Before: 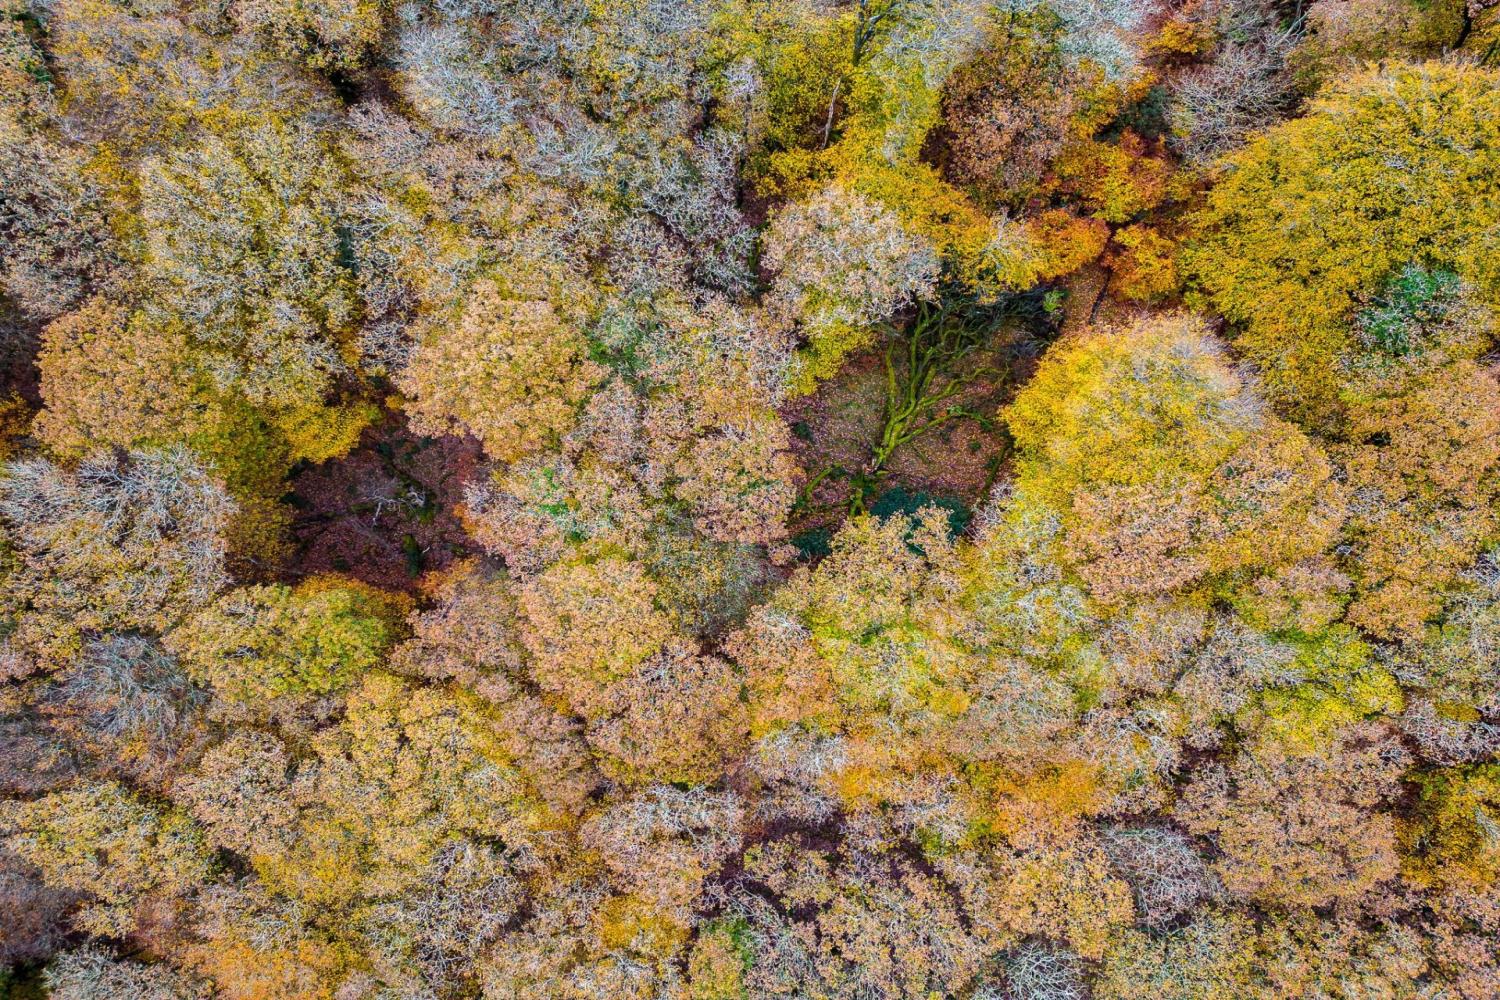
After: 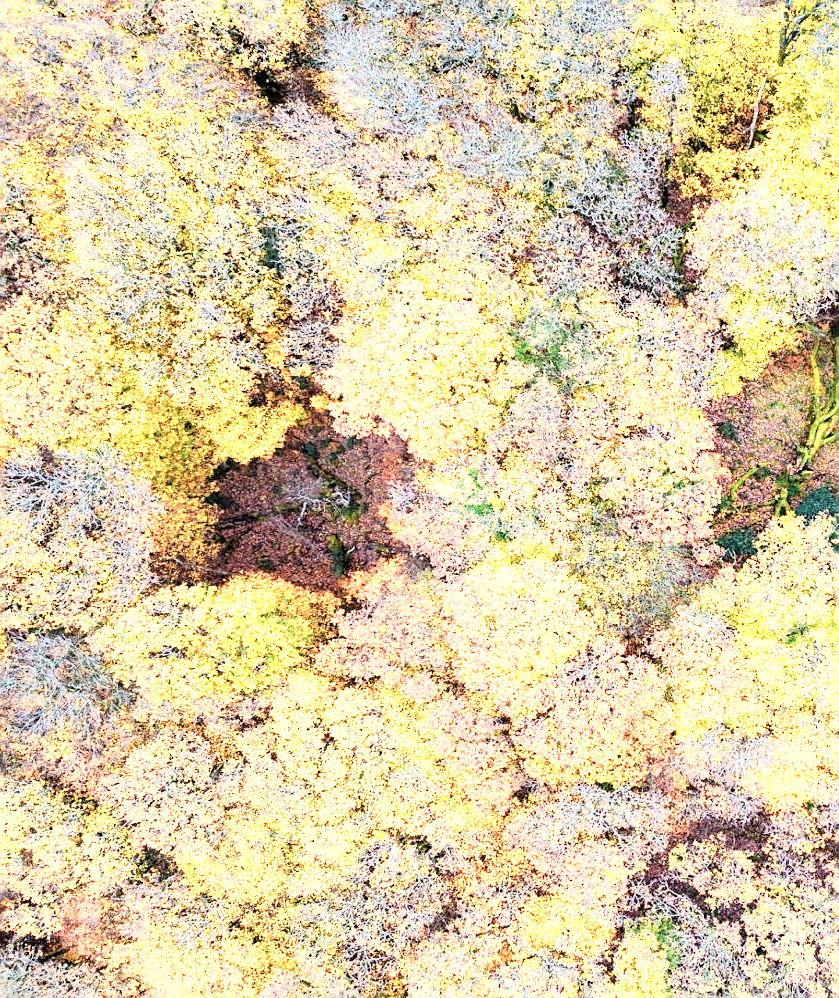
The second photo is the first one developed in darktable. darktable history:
crop: left 5.041%, right 38.976%
filmic rgb: black relative exposure -7.65 EV, white relative exposure 4.56 EV, hardness 3.61
color zones: curves: ch0 [(0.018, 0.548) (0.197, 0.654) (0.425, 0.447) (0.605, 0.658) (0.732, 0.579)]; ch1 [(0.105, 0.531) (0.224, 0.531) (0.386, 0.39) (0.618, 0.456) (0.732, 0.456) (0.956, 0.421)]; ch2 [(0.039, 0.583) (0.215, 0.465) (0.399, 0.544) (0.465, 0.548) (0.614, 0.447) (0.724, 0.43) (0.882, 0.623) (0.956, 0.632)]
exposure: exposure 1.993 EV, compensate exposure bias true, compensate highlight preservation false
sharpen: on, module defaults
color calibration: illuminant same as pipeline (D50), adaptation none (bypass), x 0.333, y 0.334, temperature 5014.93 K
